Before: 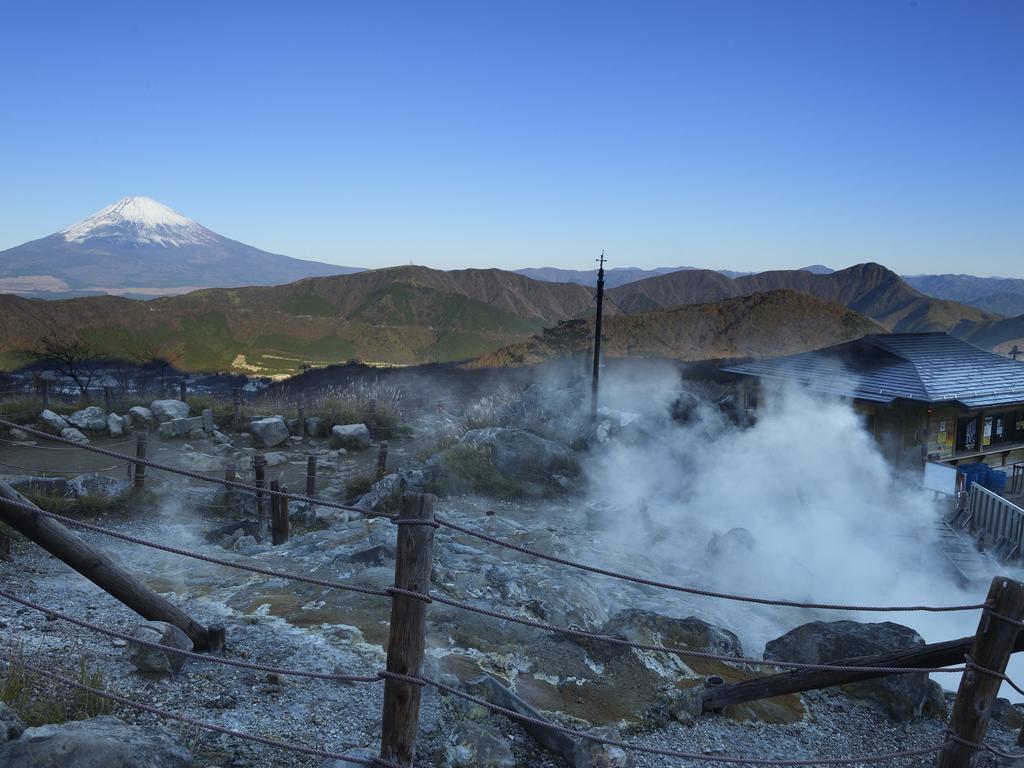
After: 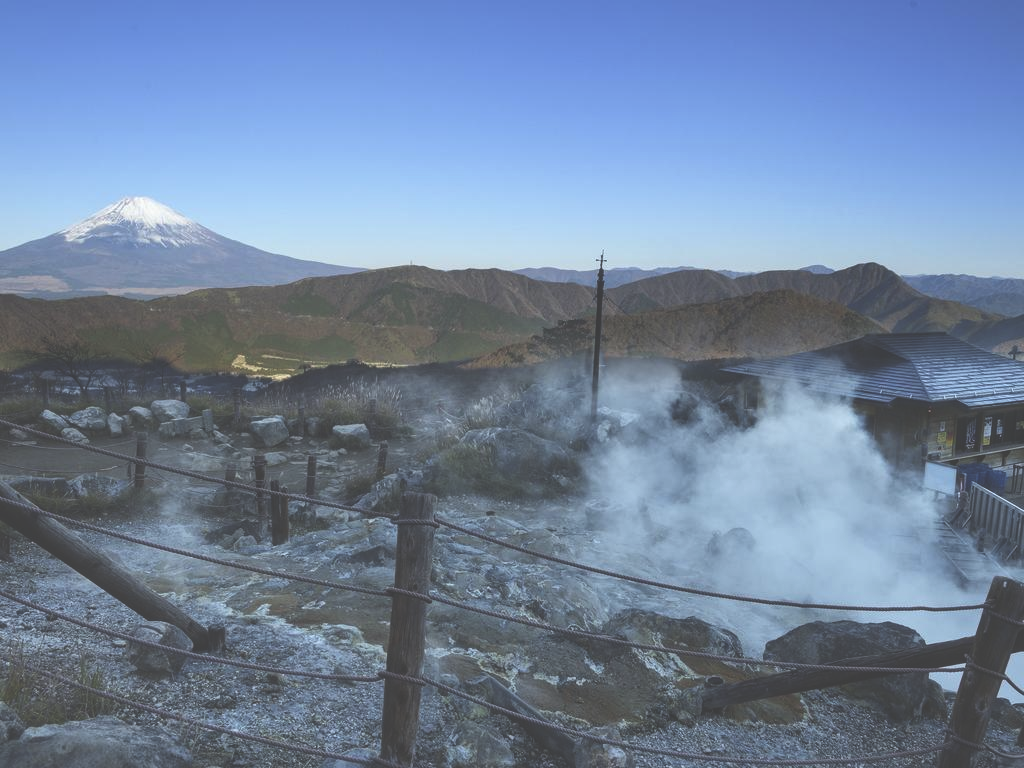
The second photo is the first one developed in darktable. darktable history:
exposure: black level correction -0.061, exposure -0.05 EV, compensate highlight preservation false
local contrast: detail 130%
